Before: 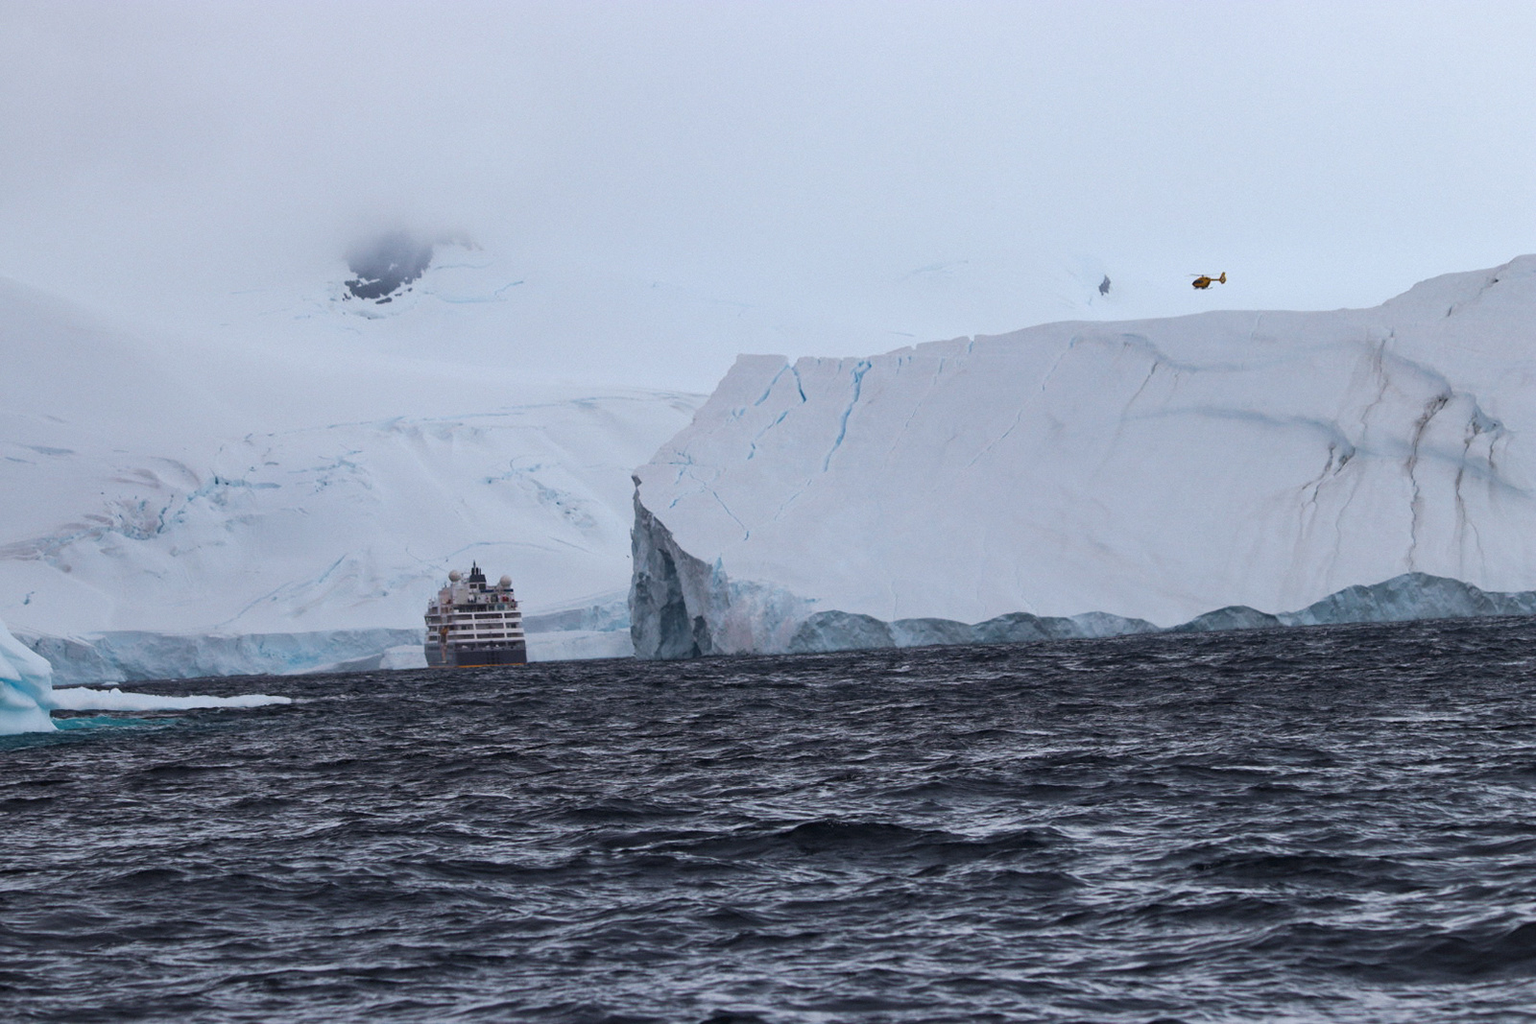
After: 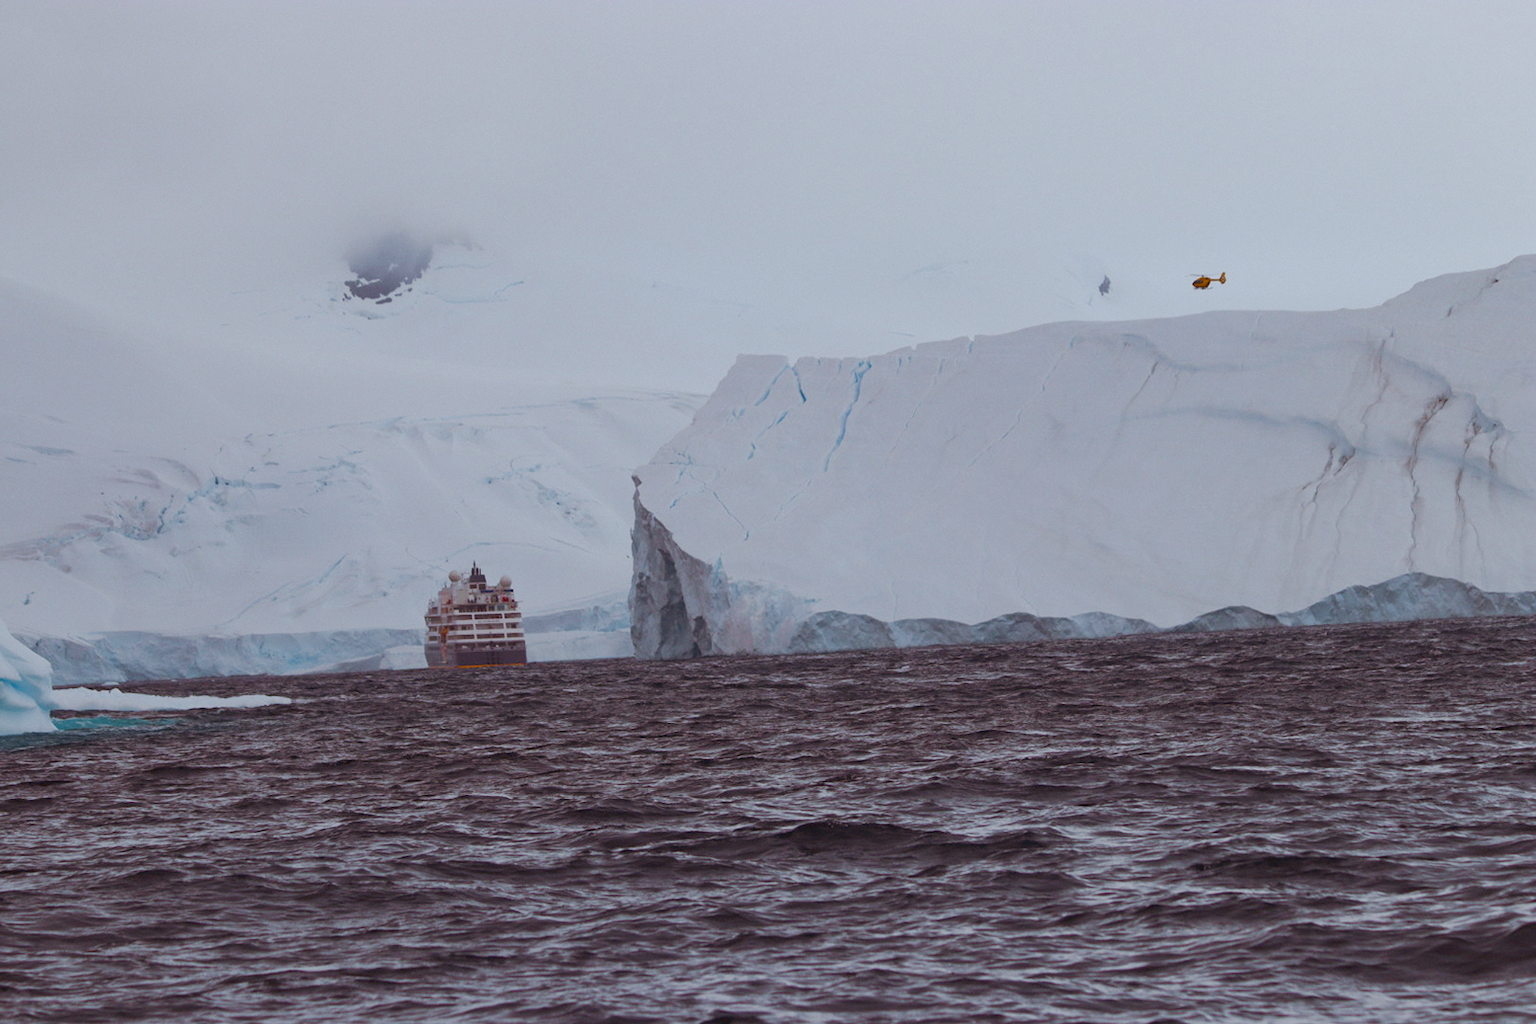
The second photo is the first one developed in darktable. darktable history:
color balance rgb: shadows lift › chroma 9.89%, shadows lift › hue 45.58°, perceptual saturation grading › global saturation 20%, perceptual saturation grading › highlights -49.684%, perceptual saturation grading › shadows 25.685%, contrast -19.927%
